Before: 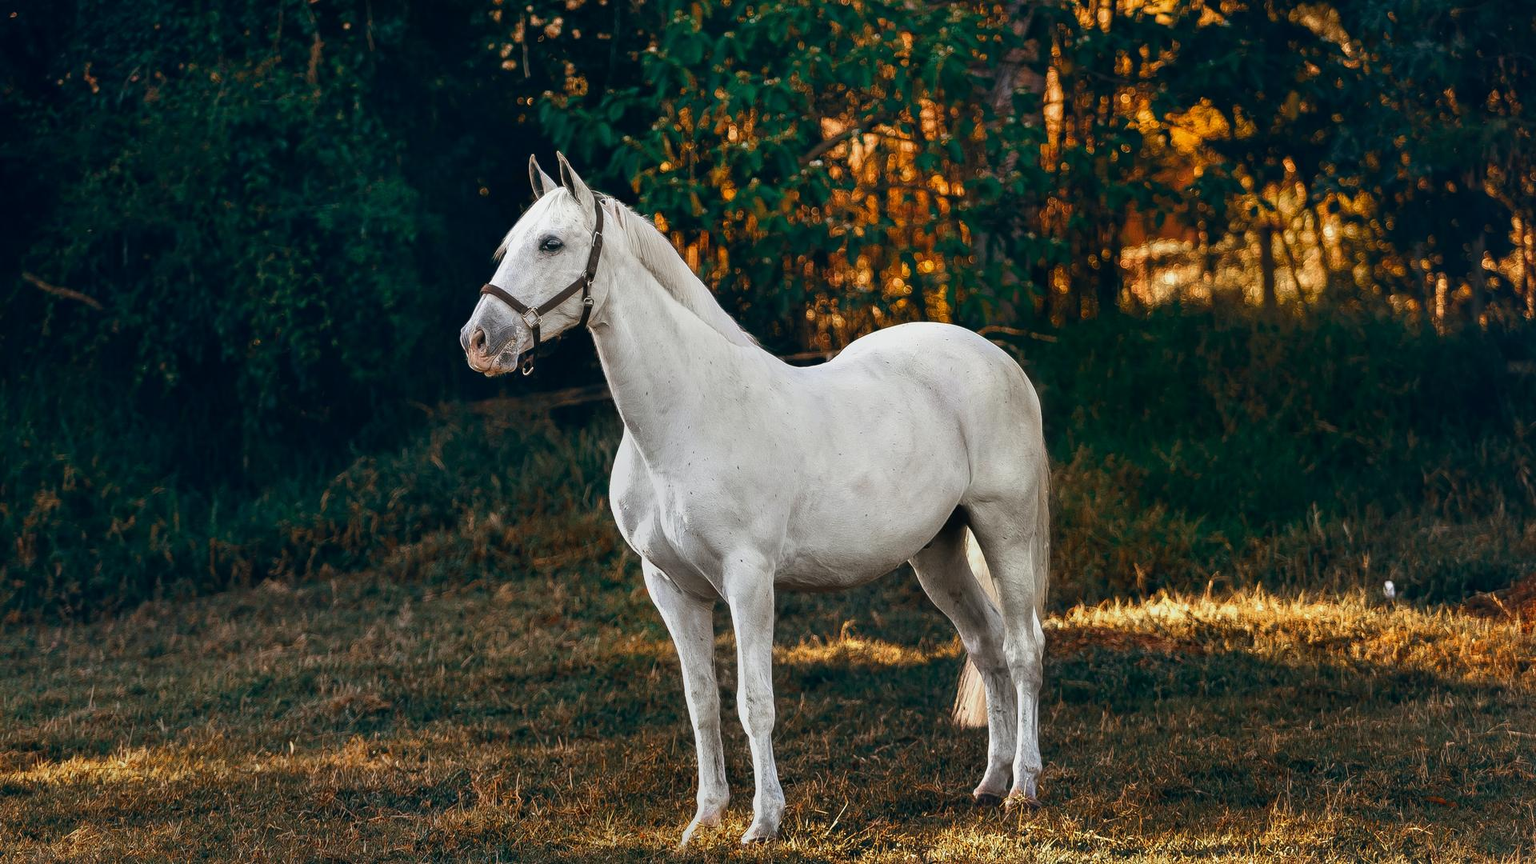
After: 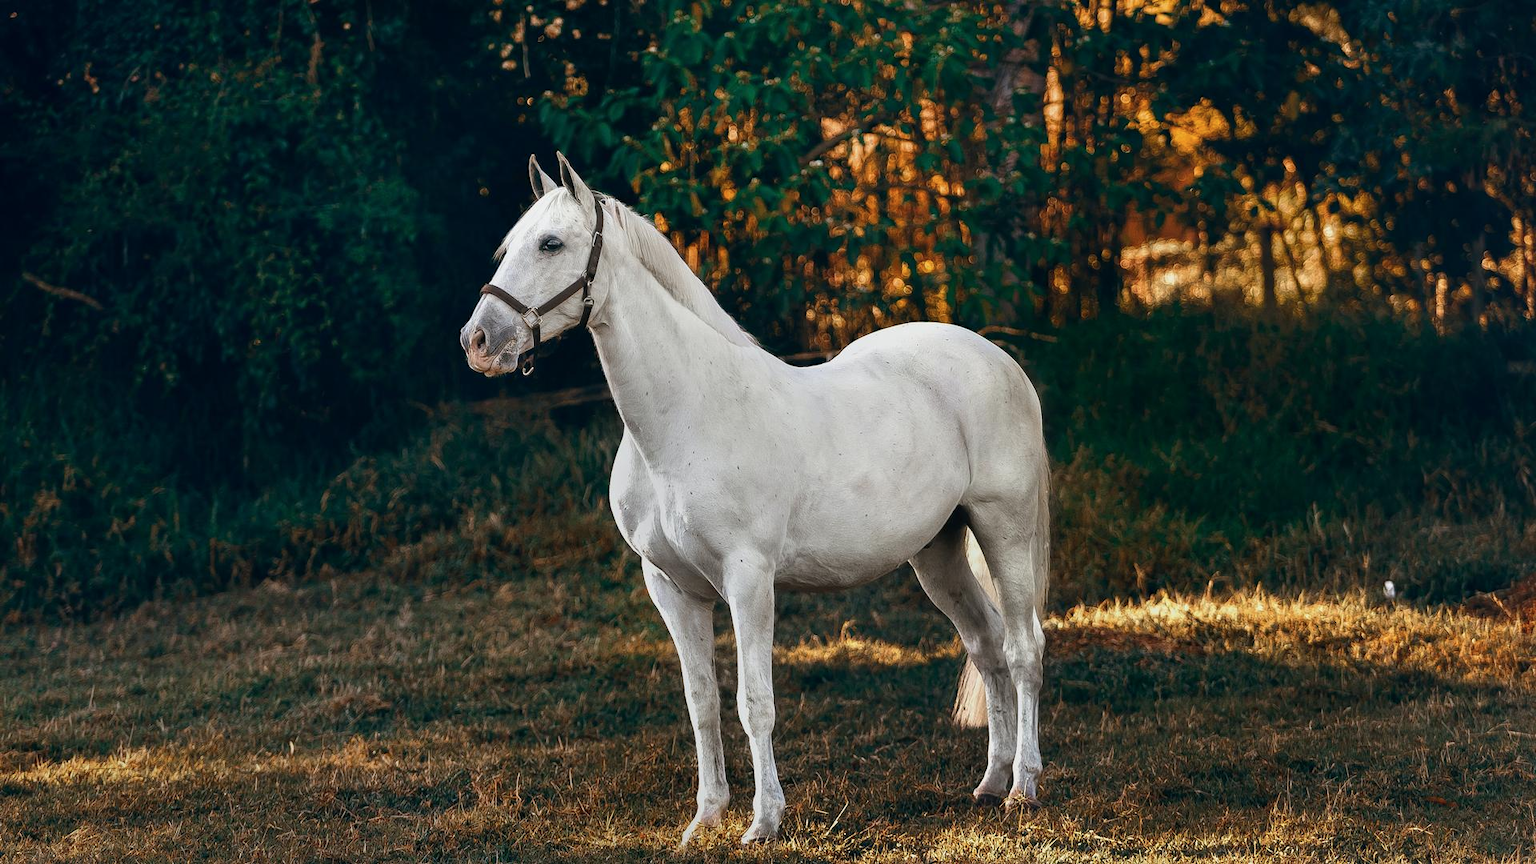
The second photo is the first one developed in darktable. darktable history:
color zones: curves: ch1 [(0, 0.469) (0.01, 0.469) (0.12, 0.446) (0.248, 0.469) (0.5, 0.5) (0.748, 0.5) (0.99, 0.469) (1, 0.469)]
